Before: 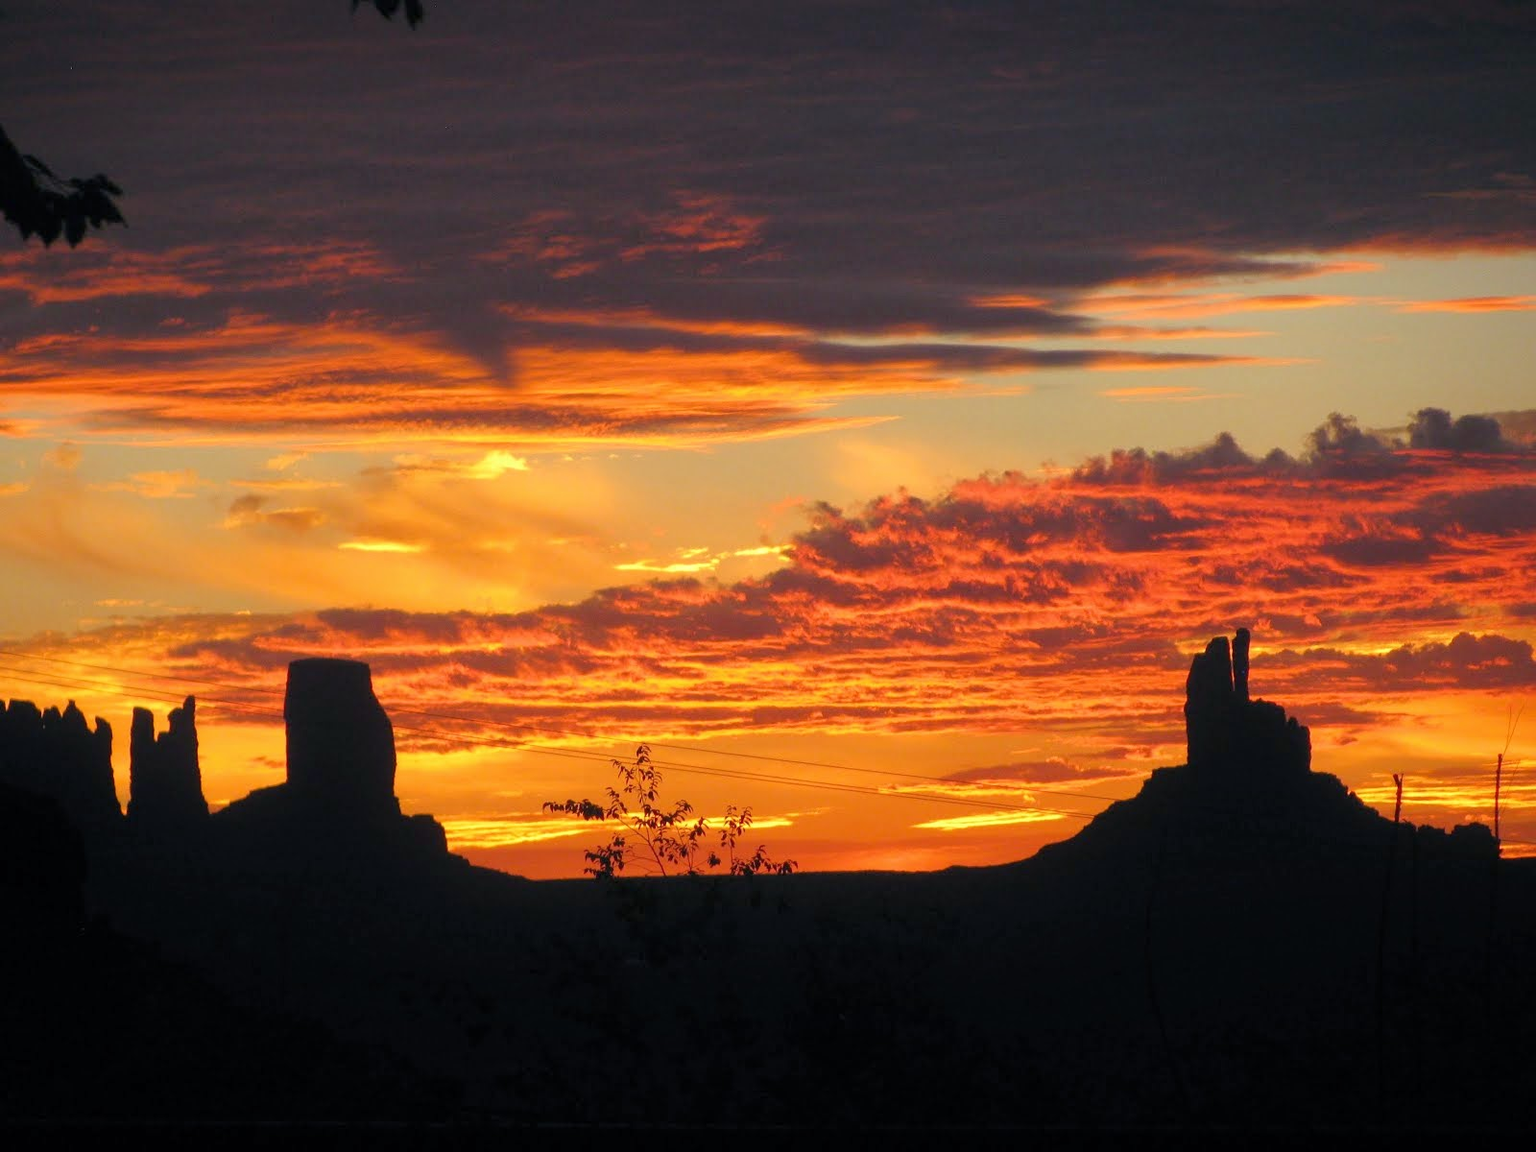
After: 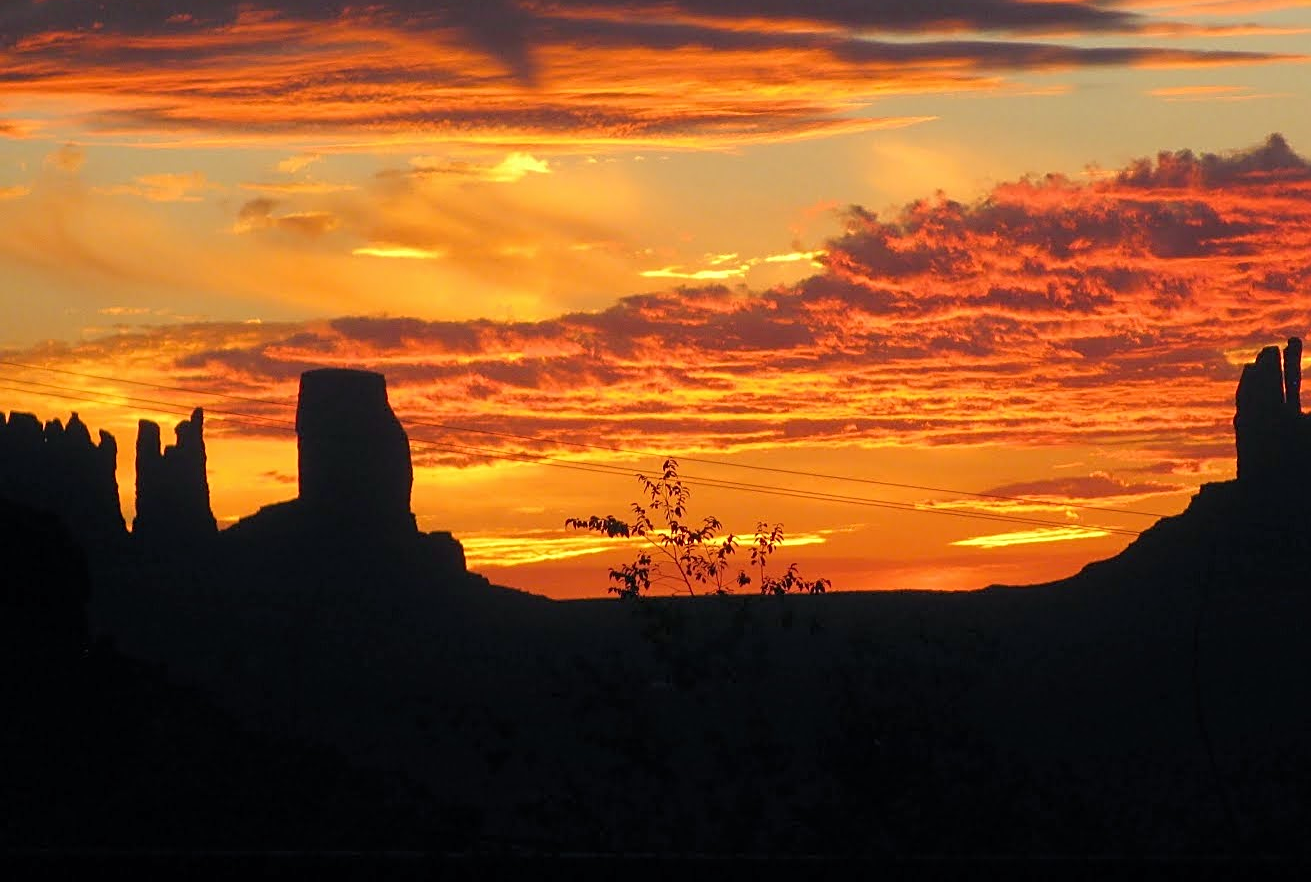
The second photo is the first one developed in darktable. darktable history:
crop: top 26.451%, right 18.051%
sharpen: on, module defaults
